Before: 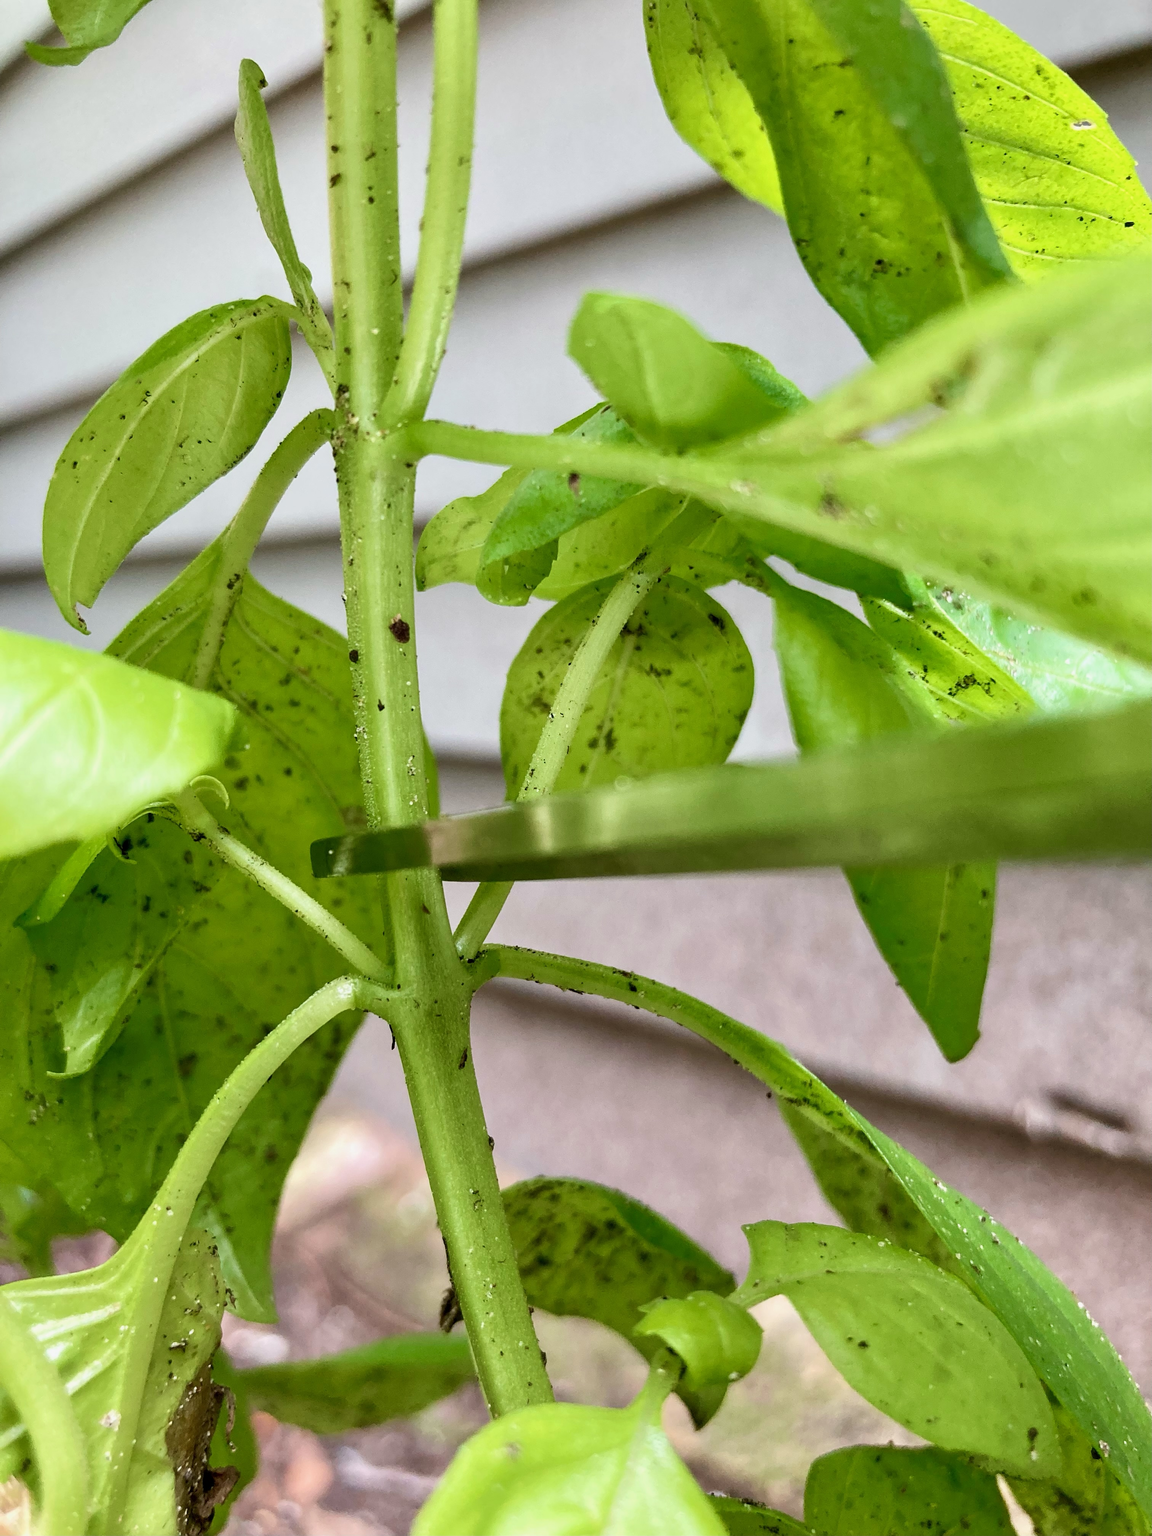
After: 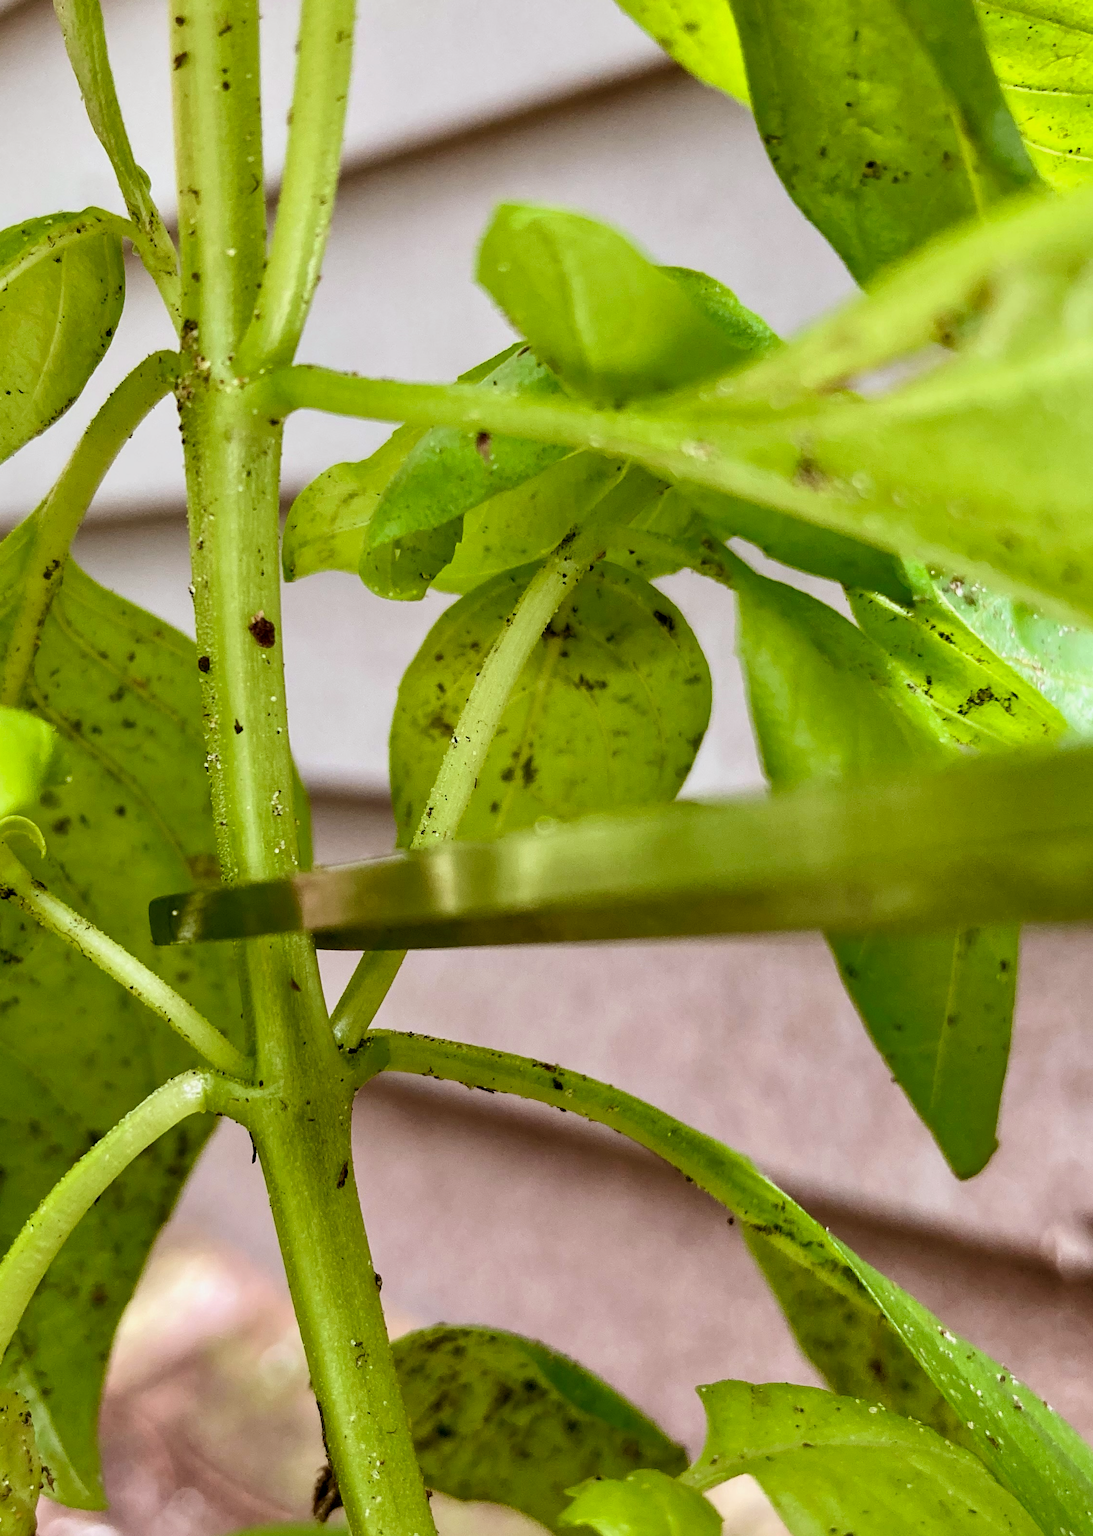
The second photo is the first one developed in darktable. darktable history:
rgb levels: mode RGB, independent channels, levels [[0, 0.5, 1], [0, 0.521, 1], [0, 0.536, 1]]
crop: left 16.768%, top 8.653%, right 8.362%, bottom 12.485%
